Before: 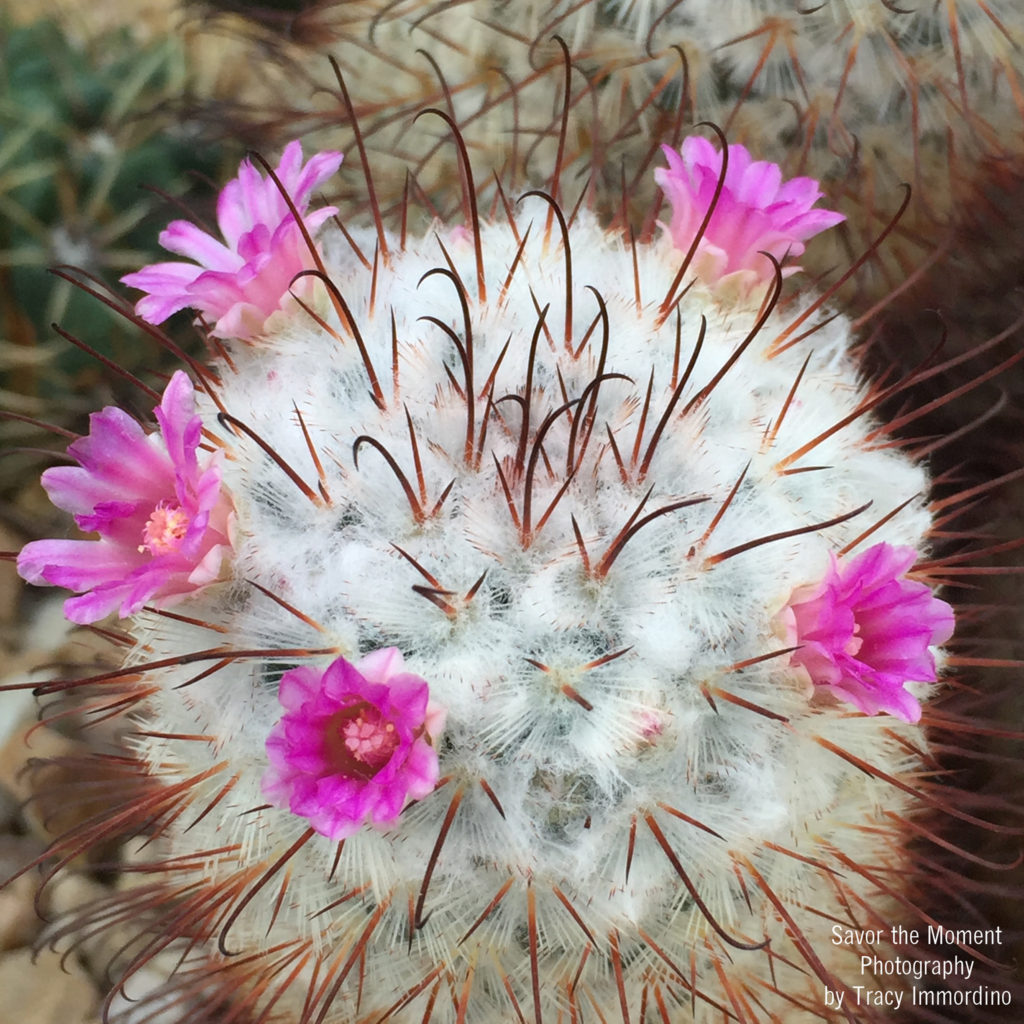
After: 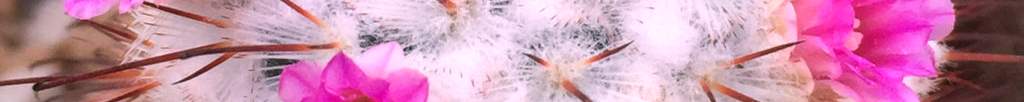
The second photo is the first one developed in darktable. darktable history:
crop and rotate: top 59.084%, bottom 30.916%
white balance: red 1.188, blue 1.11
